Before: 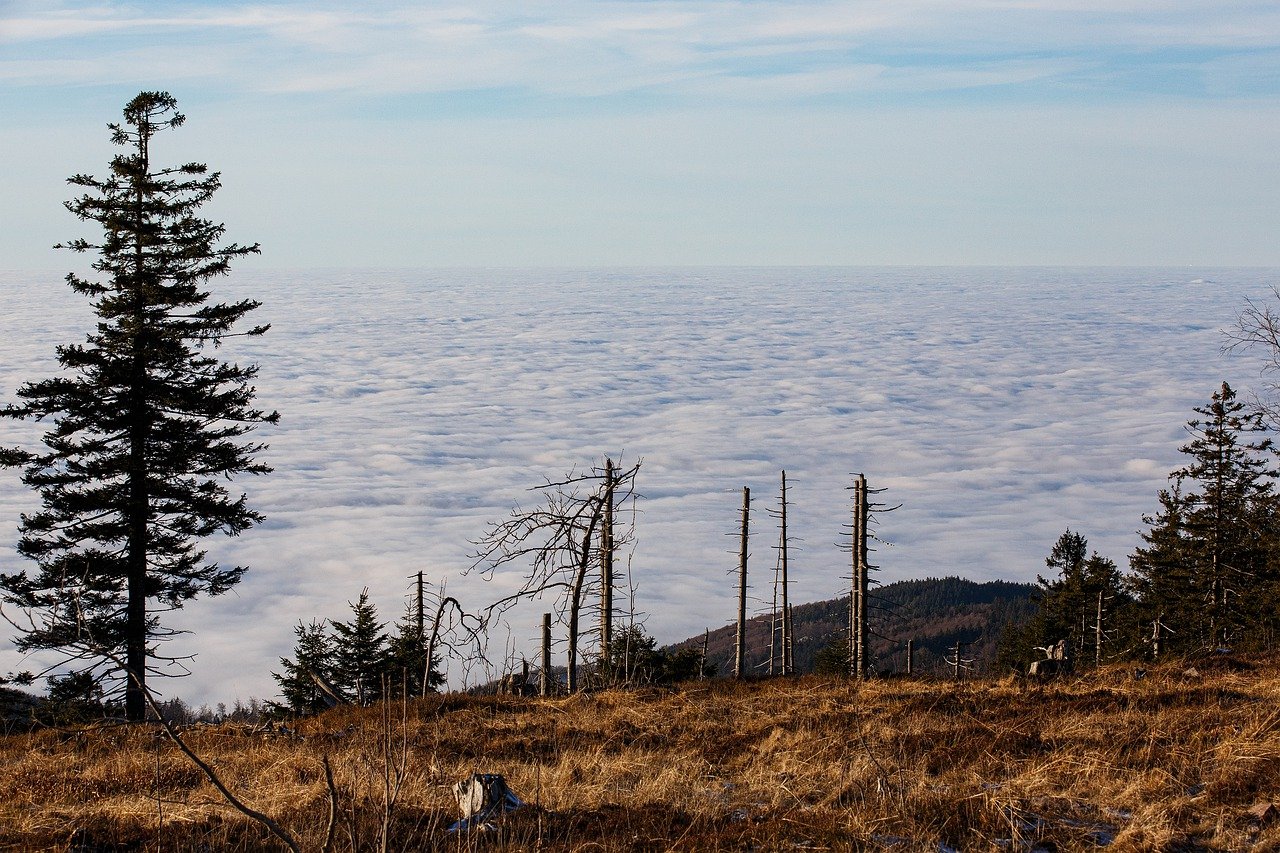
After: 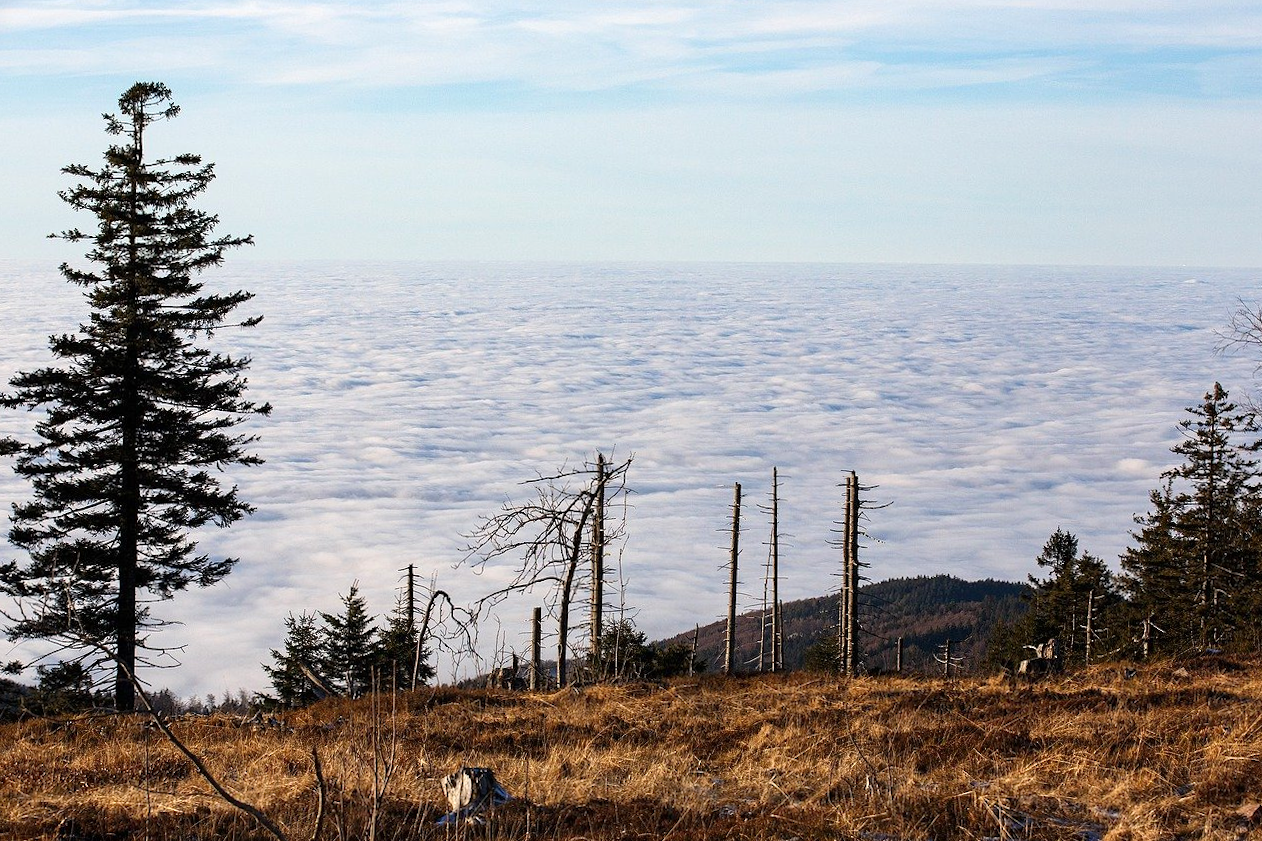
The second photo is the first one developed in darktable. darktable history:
exposure: exposure 0.401 EV, compensate exposure bias true, compensate highlight preservation false
crop and rotate: angle -0.528°
